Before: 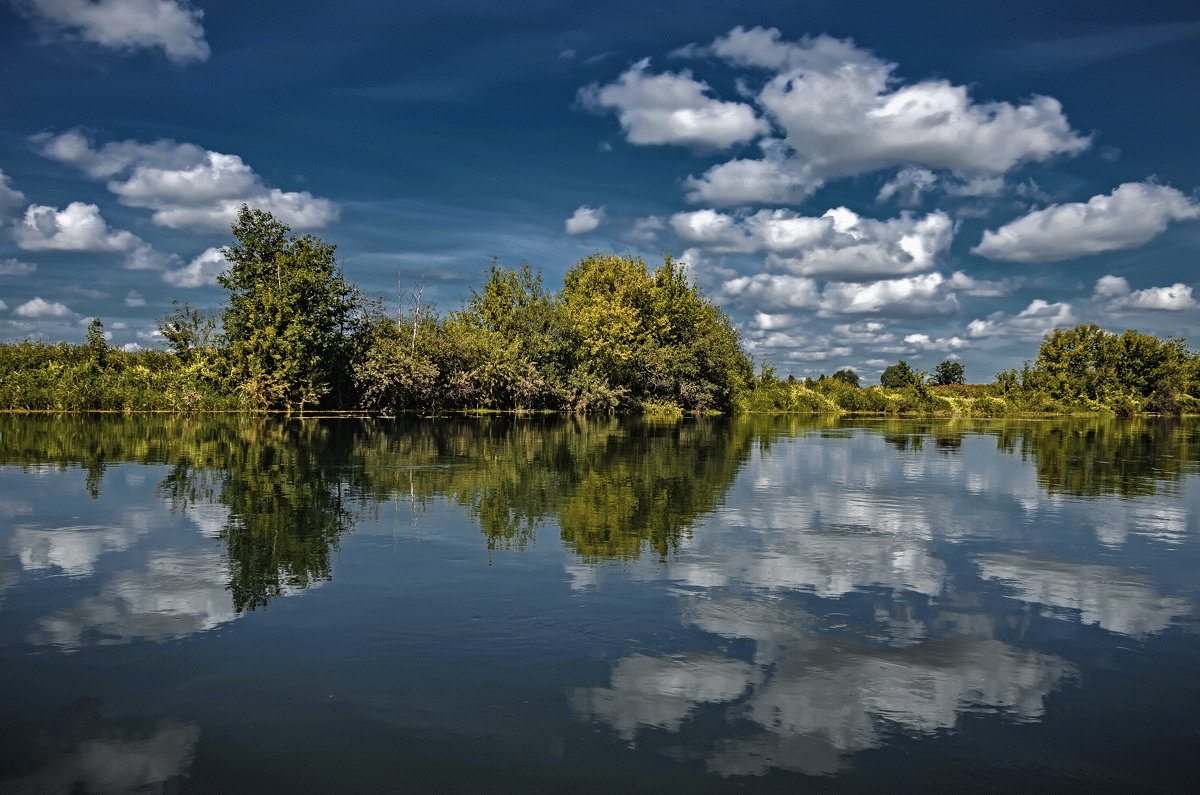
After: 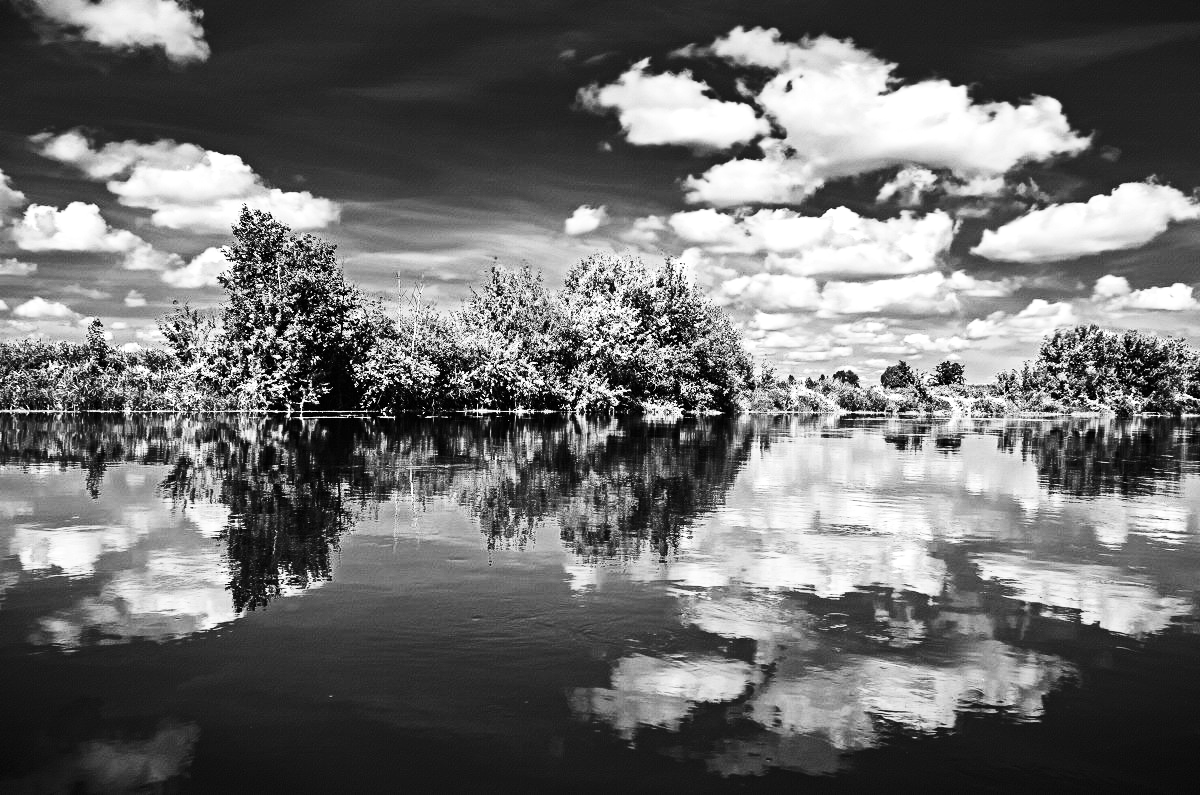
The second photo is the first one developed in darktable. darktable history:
color calibration: output gray [0.714, 0.278, 0, 0], illuminant same as pipeline (D50), adaptation none (bypass)
contrast brightness saturation: contrast 0.5, saturation -0.1
exposure: exposure 1.089 EV, compensate highlight preservation false
